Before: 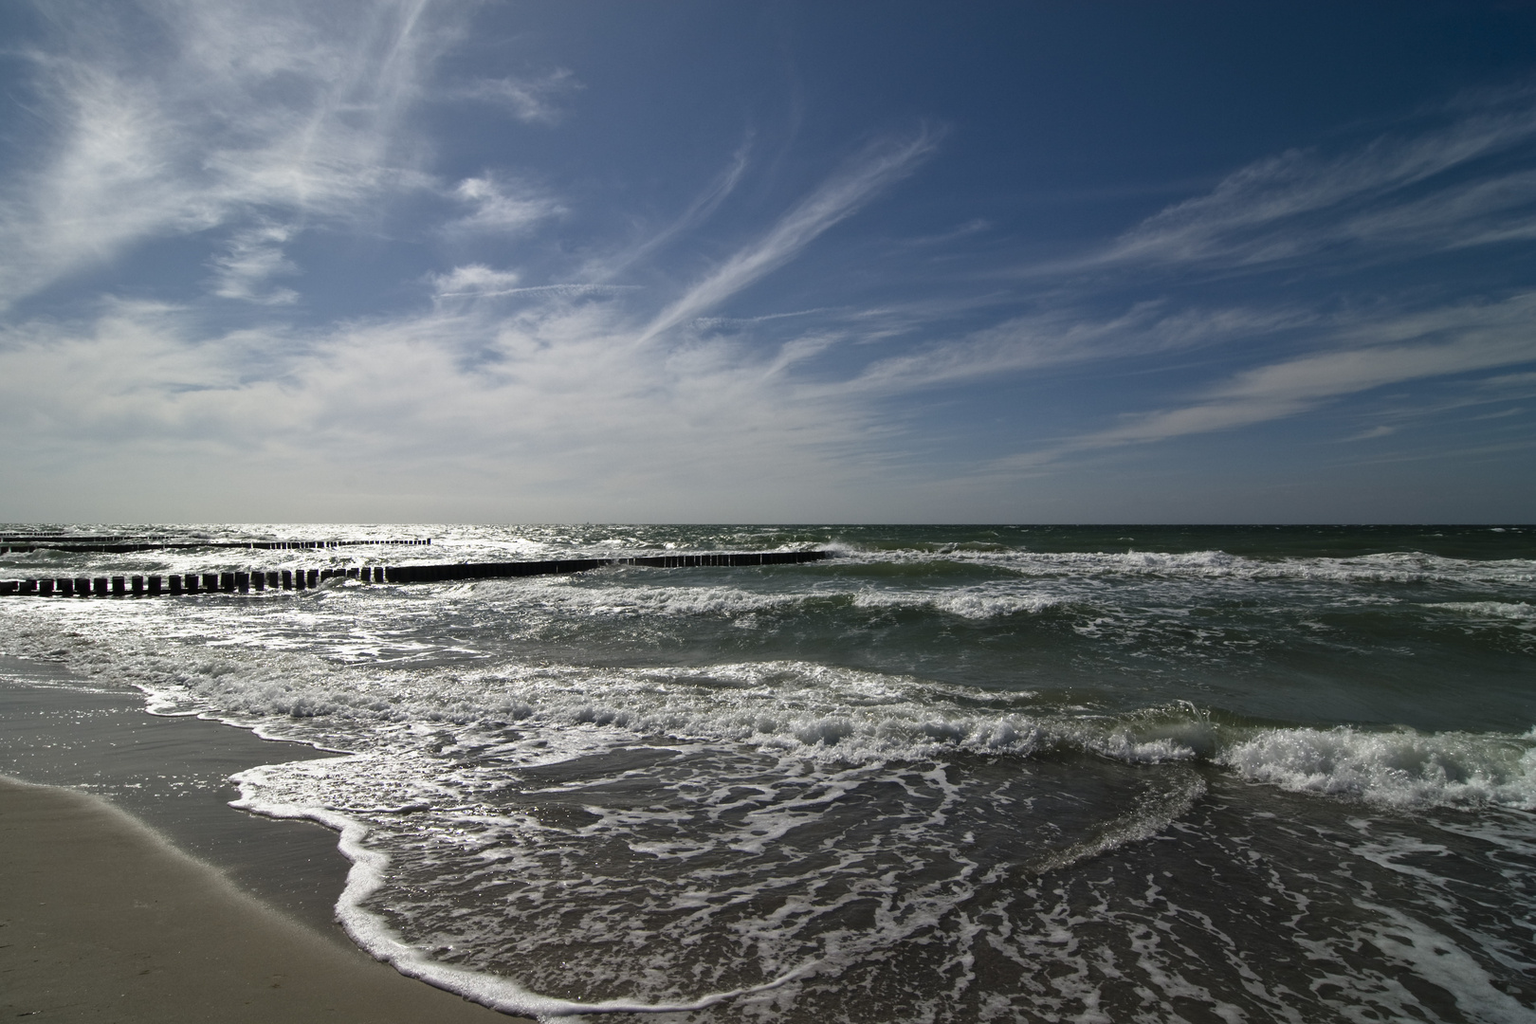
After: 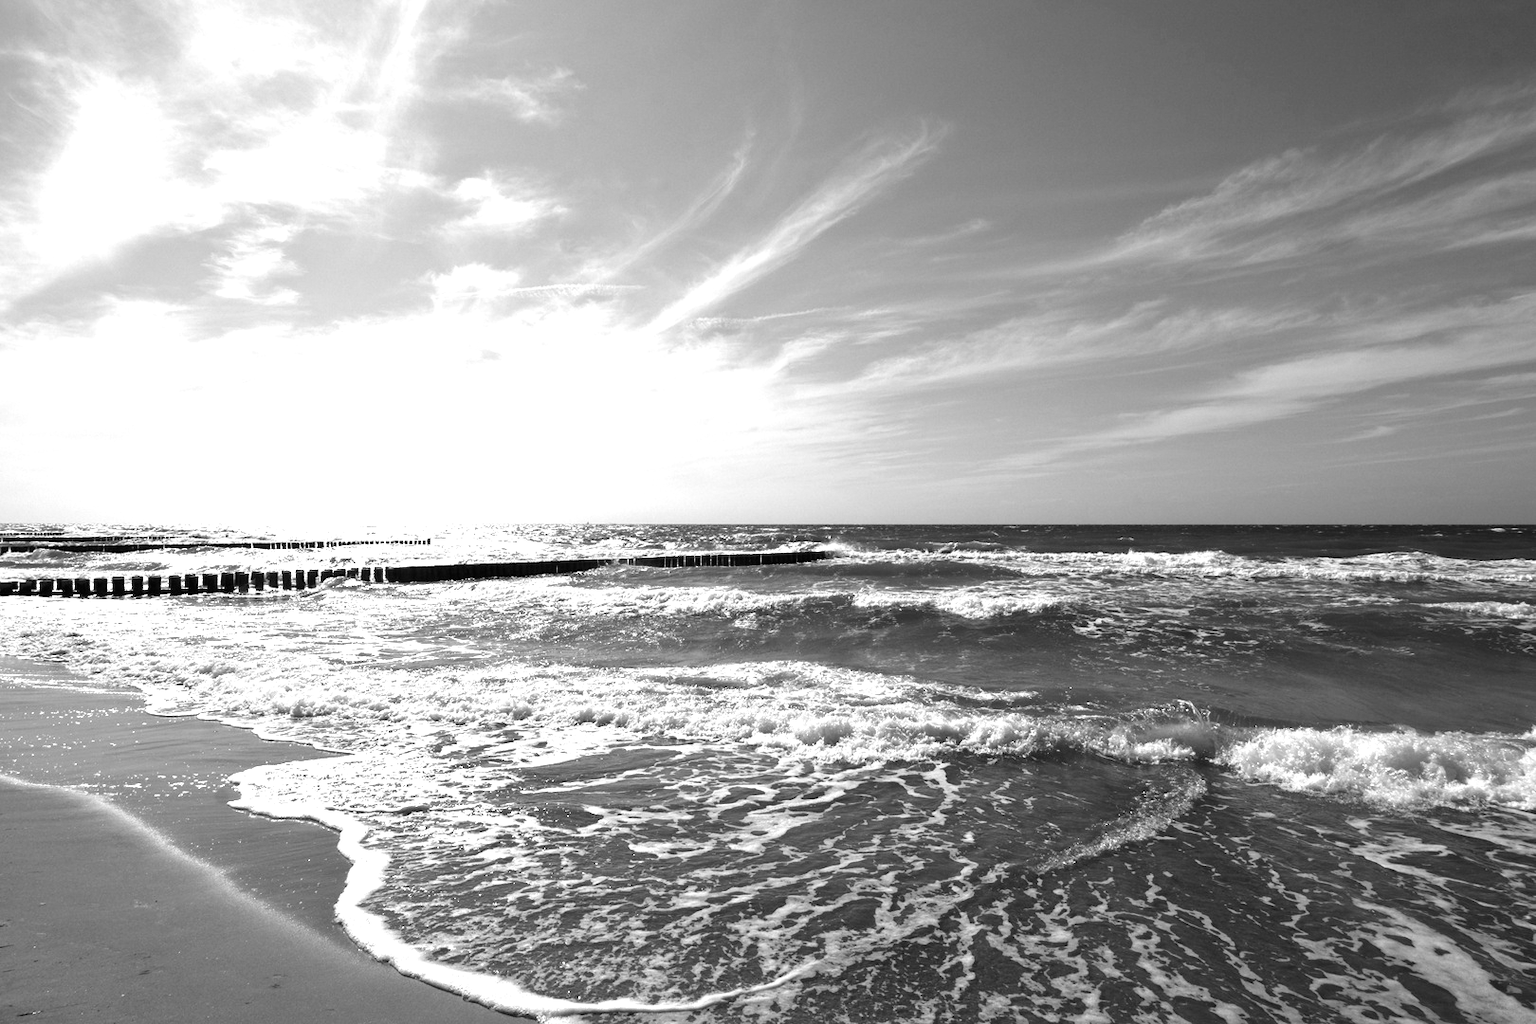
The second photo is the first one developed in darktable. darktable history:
exposure: black level correction 0, exposure 1.625 EV, compensate exposure bias true, compensate highlight preservation false
velvia: on, module defaults
color calibration: output gray [0.246, 0.254, 0.501, 0], gray › normalize channels true, illuminant same as pipeline (D50), adaptation XYZ, x 0.346, y 0.359, gamut compression 0
